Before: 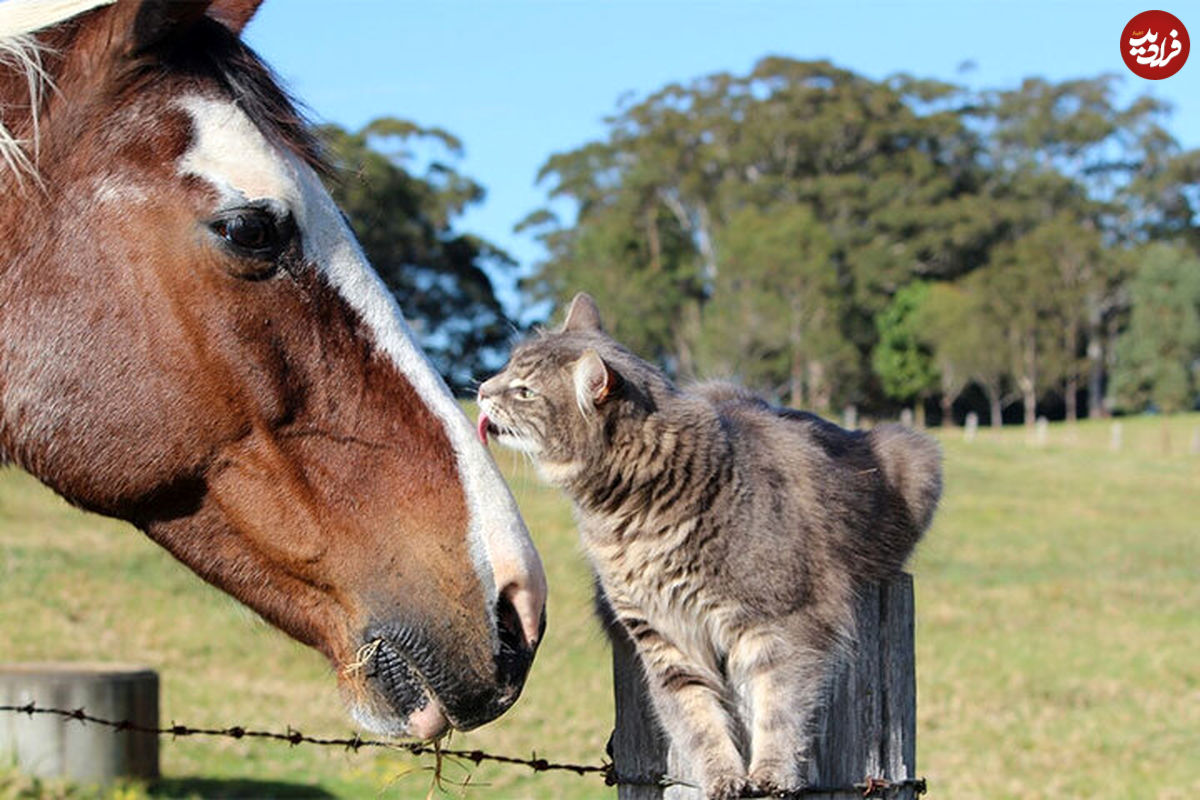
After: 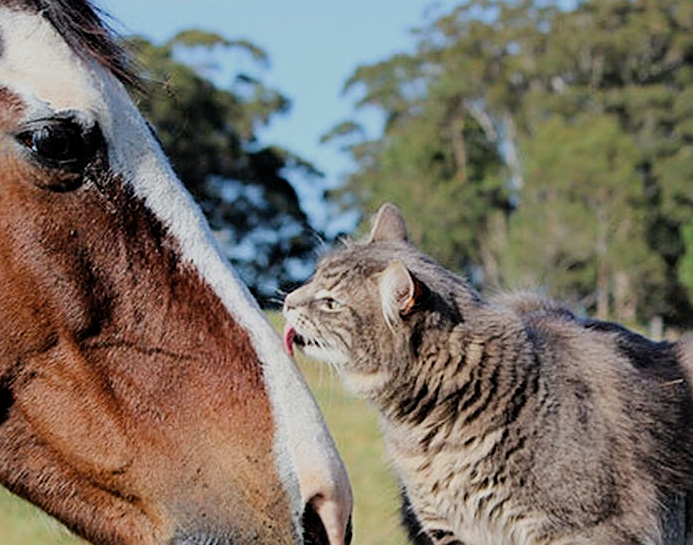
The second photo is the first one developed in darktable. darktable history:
filmic rgb: black relative exposure -7.65 EV, white relative exposure 4.56 EV, hardness 3.61
crop: left 16.202%, top 11.208%, right 26.045%, bottom 20.557%
sharpen: on, module defaults
bloom: size 15%, threshold 97%, strength 7%
